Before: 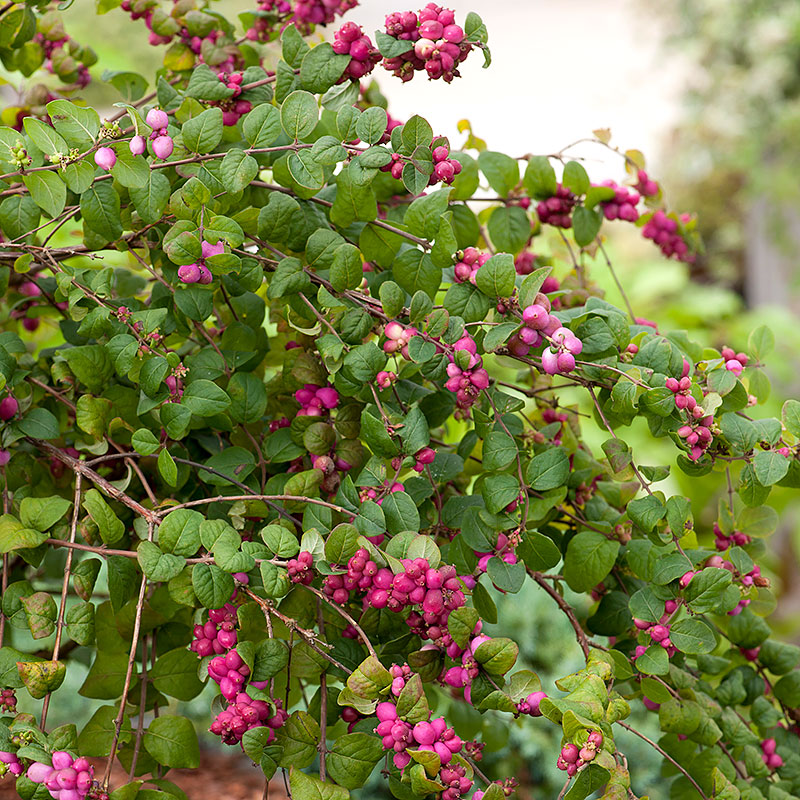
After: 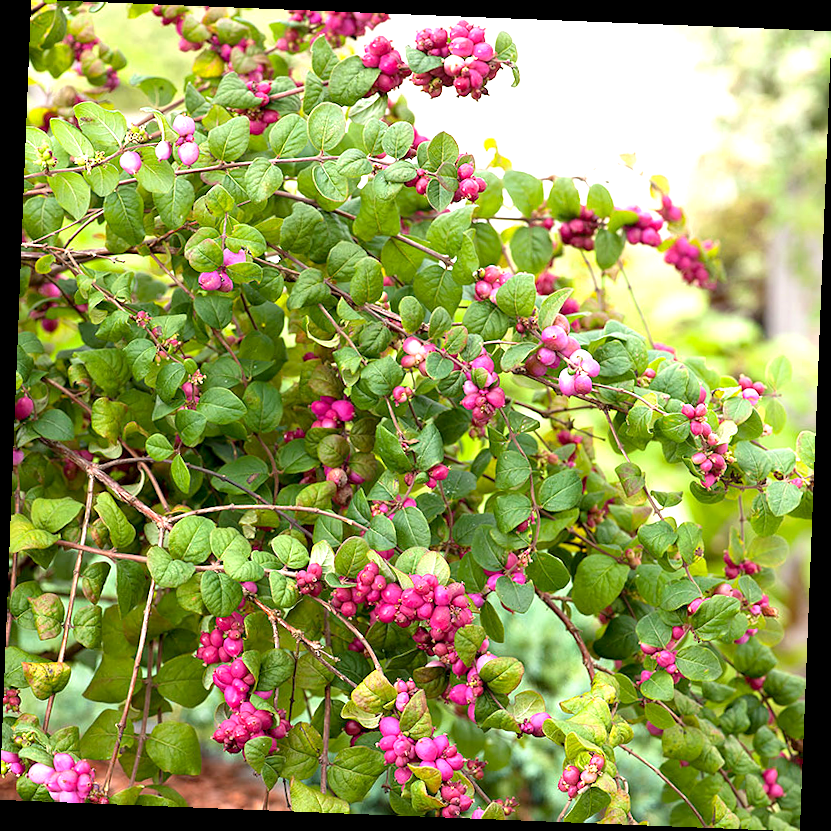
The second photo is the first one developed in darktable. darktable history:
exposure: black level correction 0.001, exposure 0.955 EV, compensate exposure bias true, compensate highlight preservation false
rotate and perspective: rotation 2.27°, automatic cropping off
